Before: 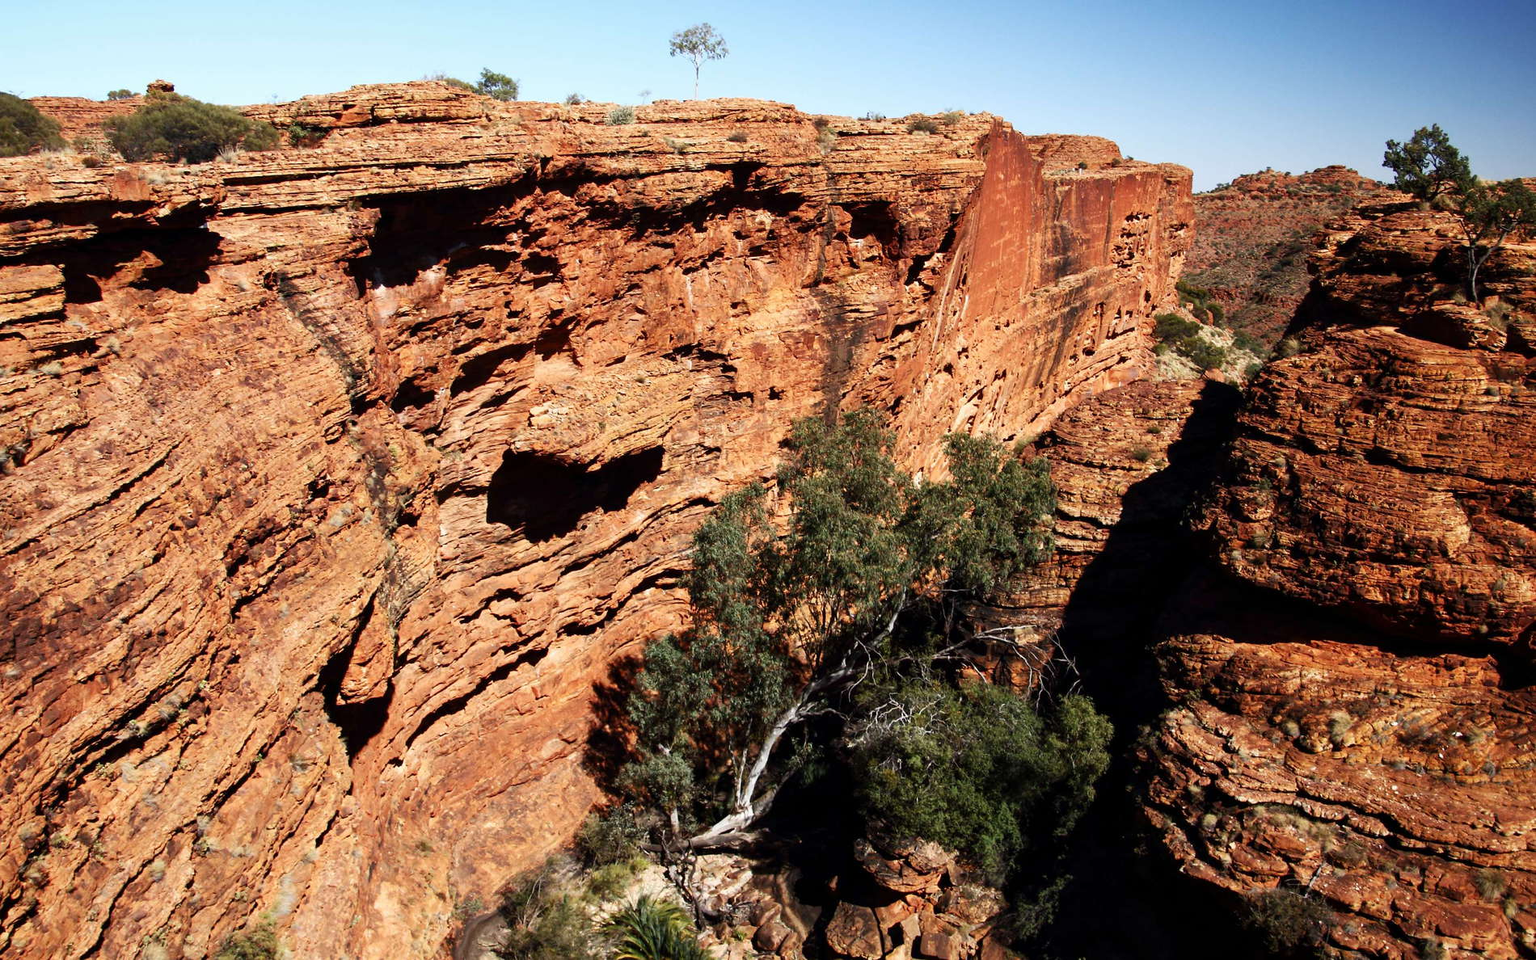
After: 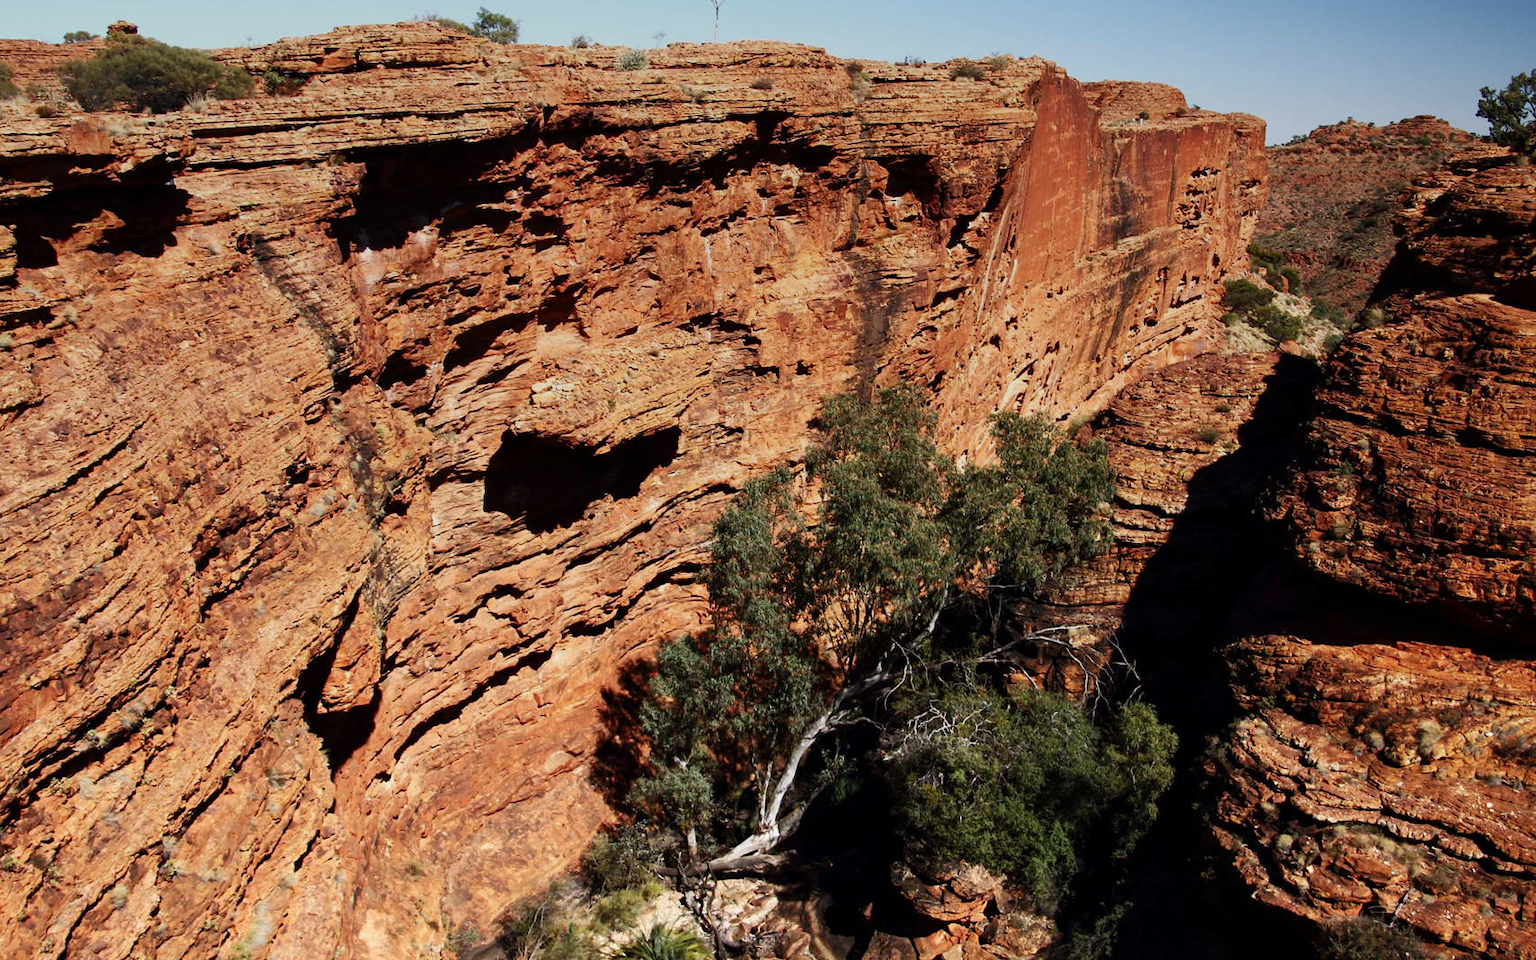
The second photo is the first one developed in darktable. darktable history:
crop: left 3.305%, top 6.436%, right 6.389%, bottom 3.258%
graduated density: rotation -0.352°, offset 57.64
